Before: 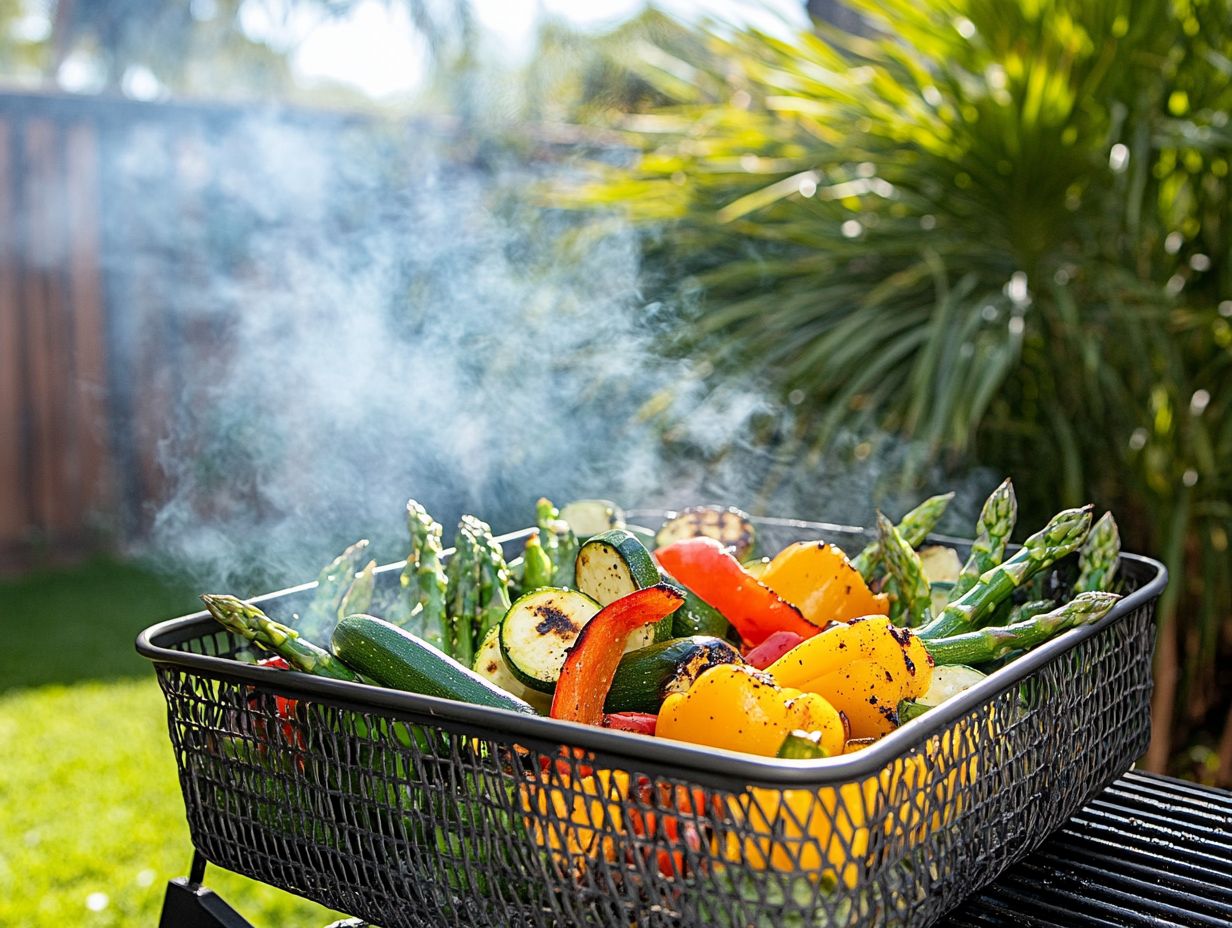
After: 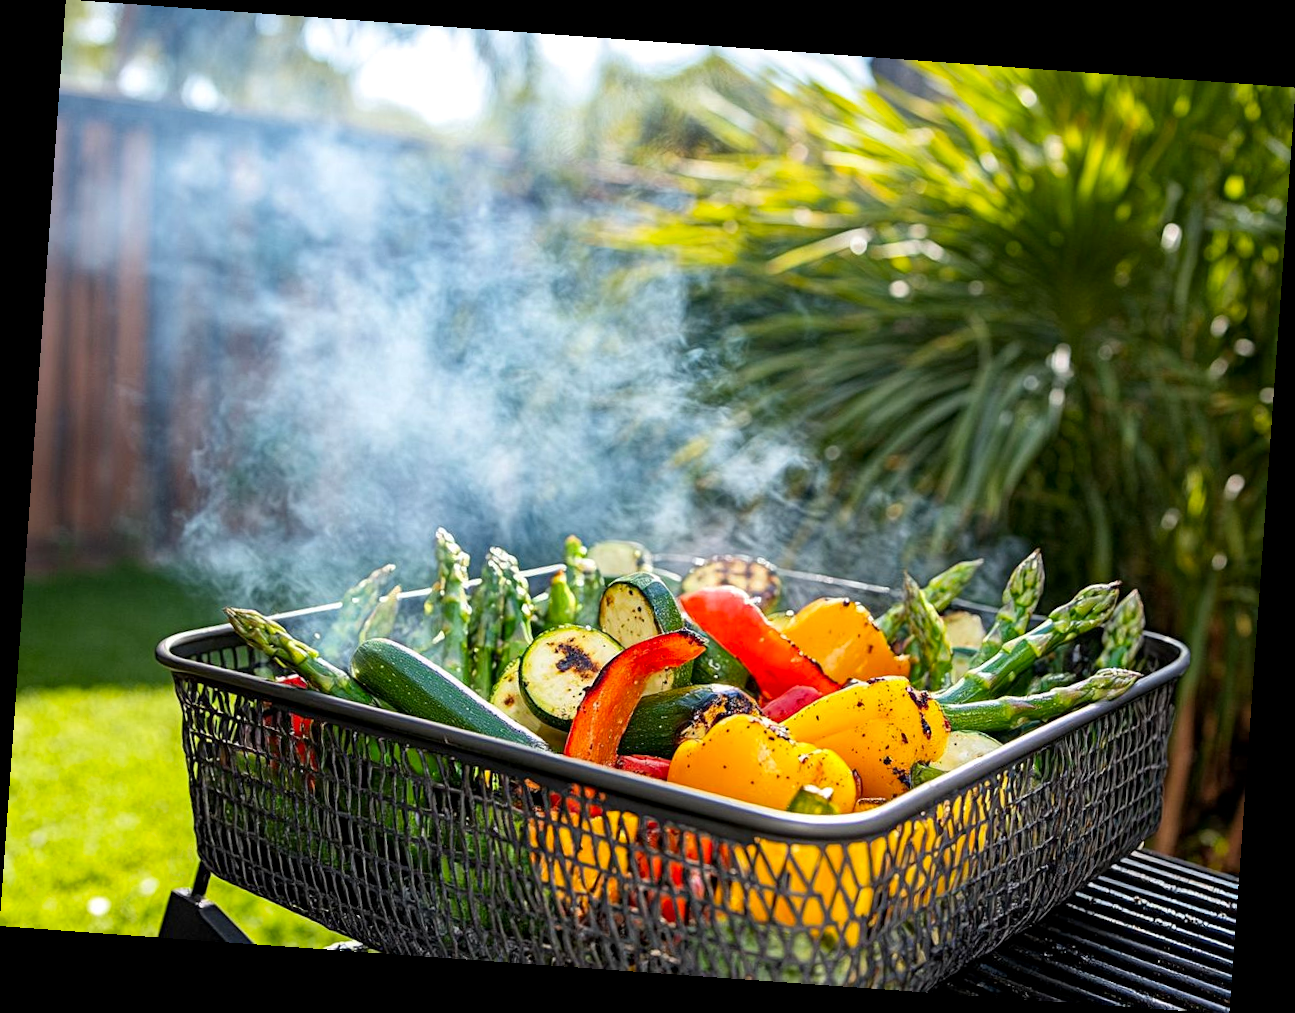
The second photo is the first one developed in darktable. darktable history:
local contrast: highlights 100%, shadows 100%, detail 120%, midtone range 0.2
rotate and perspective: rotation 4.1°, automatic cropping off
contrast brightness saturation: contrast 0.04, saturation 0.16
